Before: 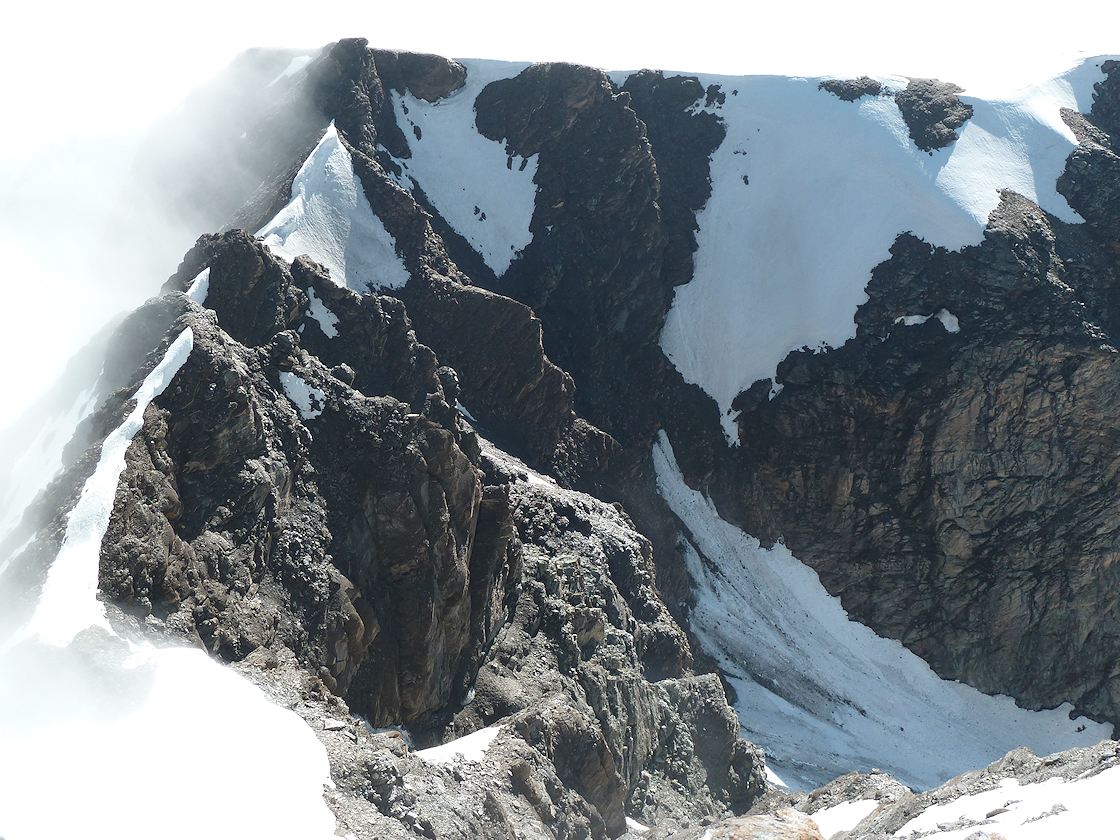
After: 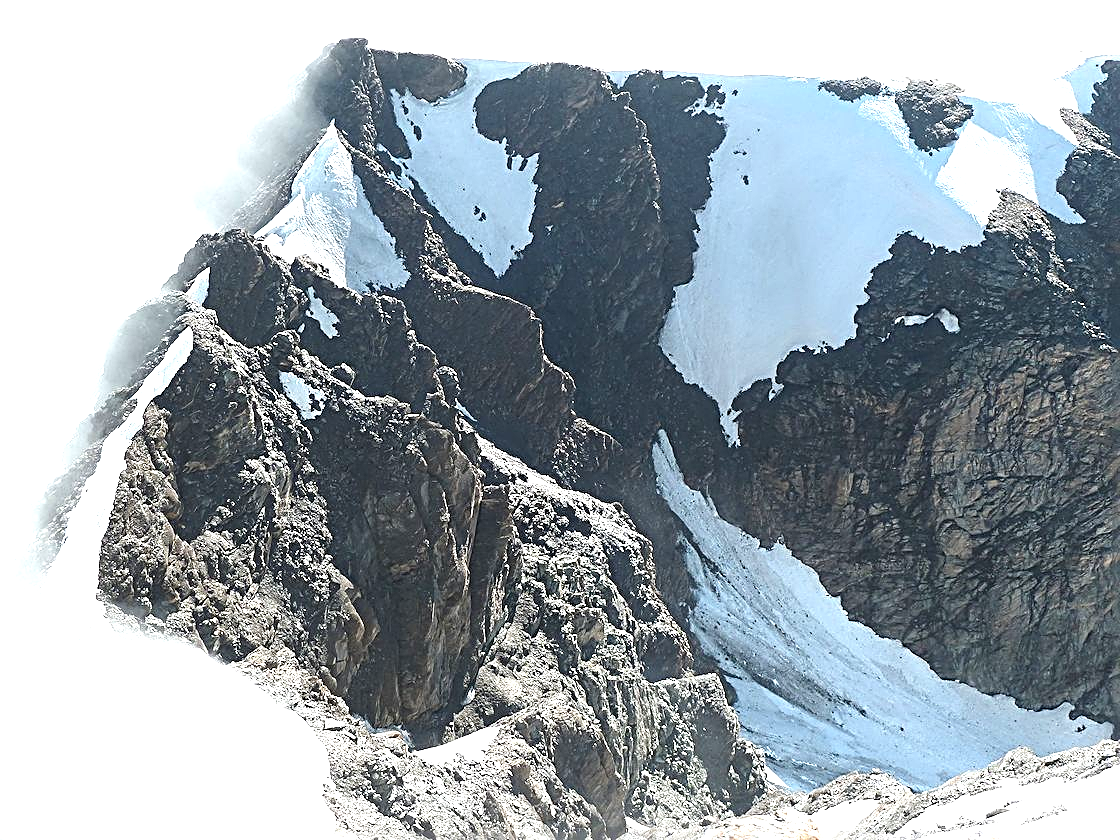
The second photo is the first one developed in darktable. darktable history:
sharpen: radius 2.997, amount 0.763
exposure: black level correction 0, exposure 1 EV, compensate exposure bias true, compensate highlight preservation false
